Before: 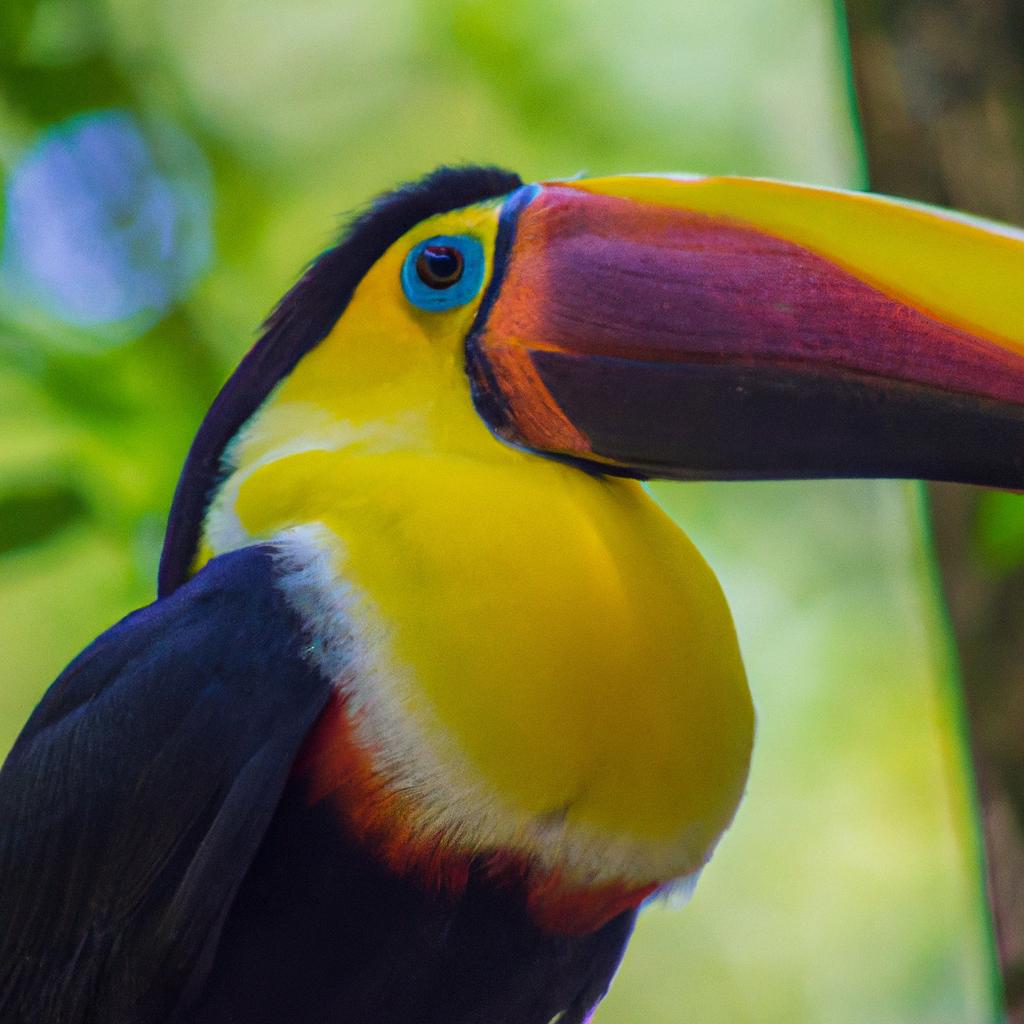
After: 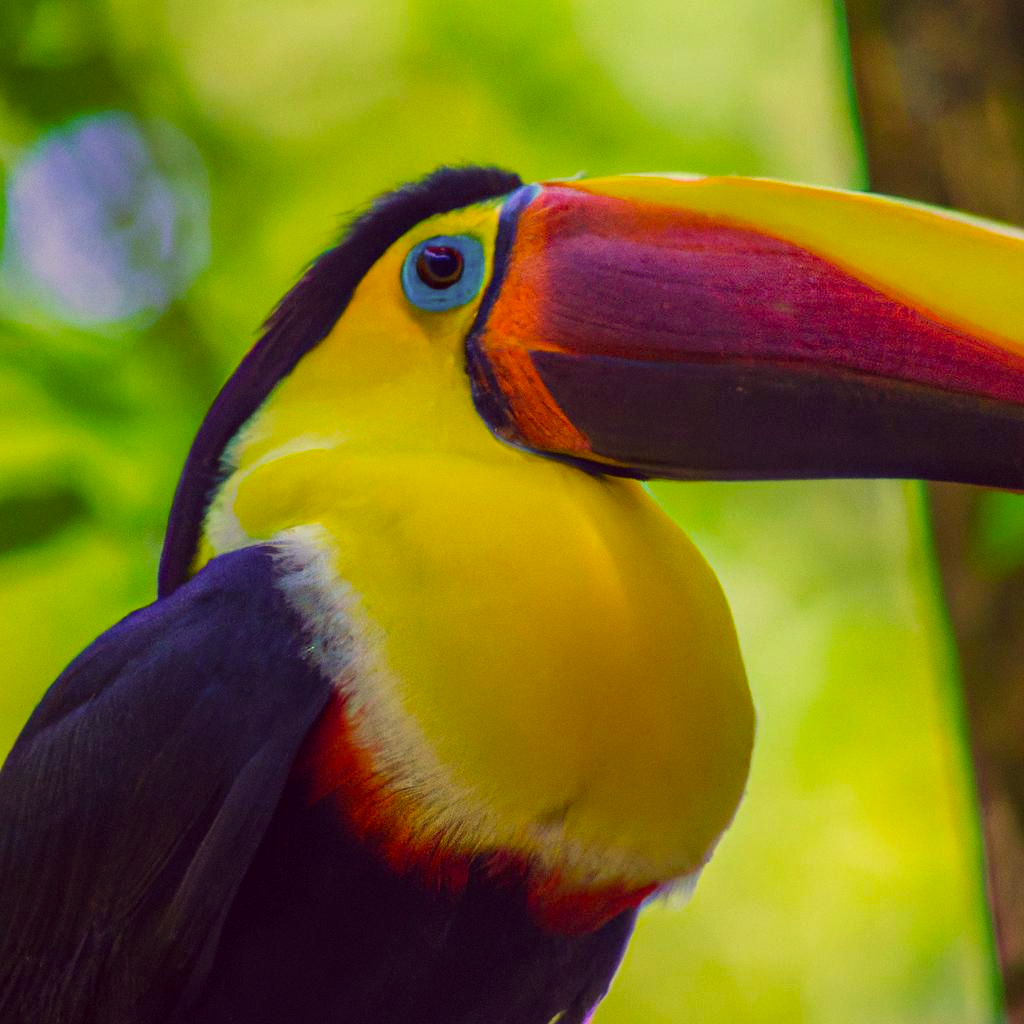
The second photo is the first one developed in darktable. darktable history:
color correction: highlights a* -0.482, highlights b* 40, shadows a* 9.8, shadows b* -0.161
contrast brightness saturation: contrast 0.04, saturation 0.16
